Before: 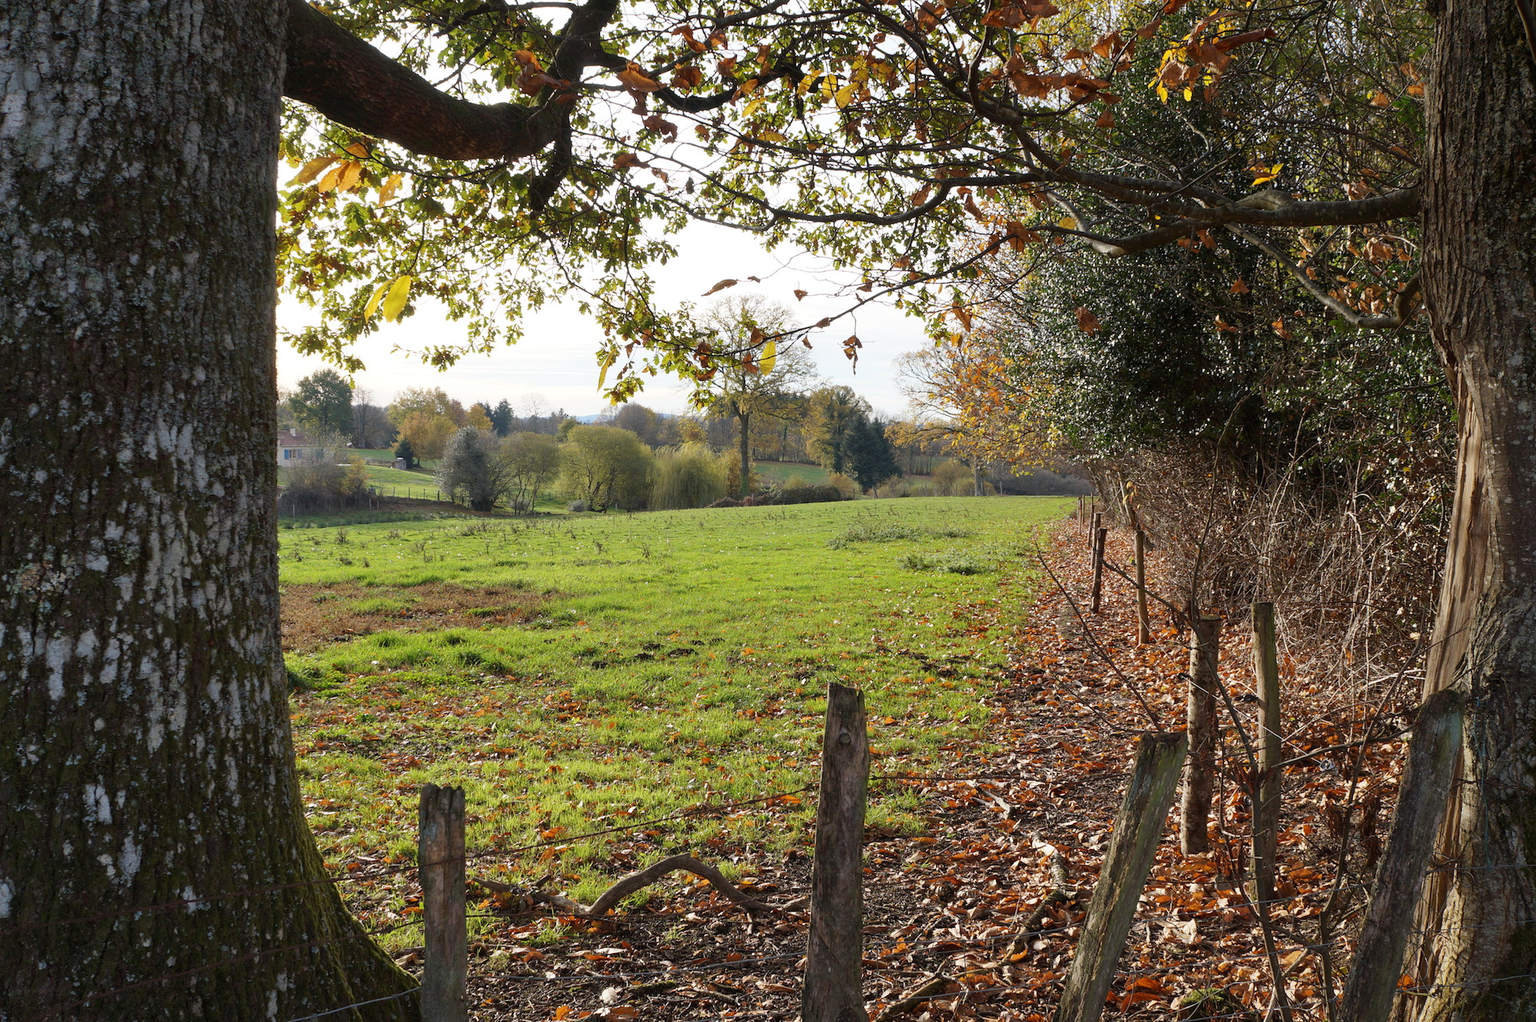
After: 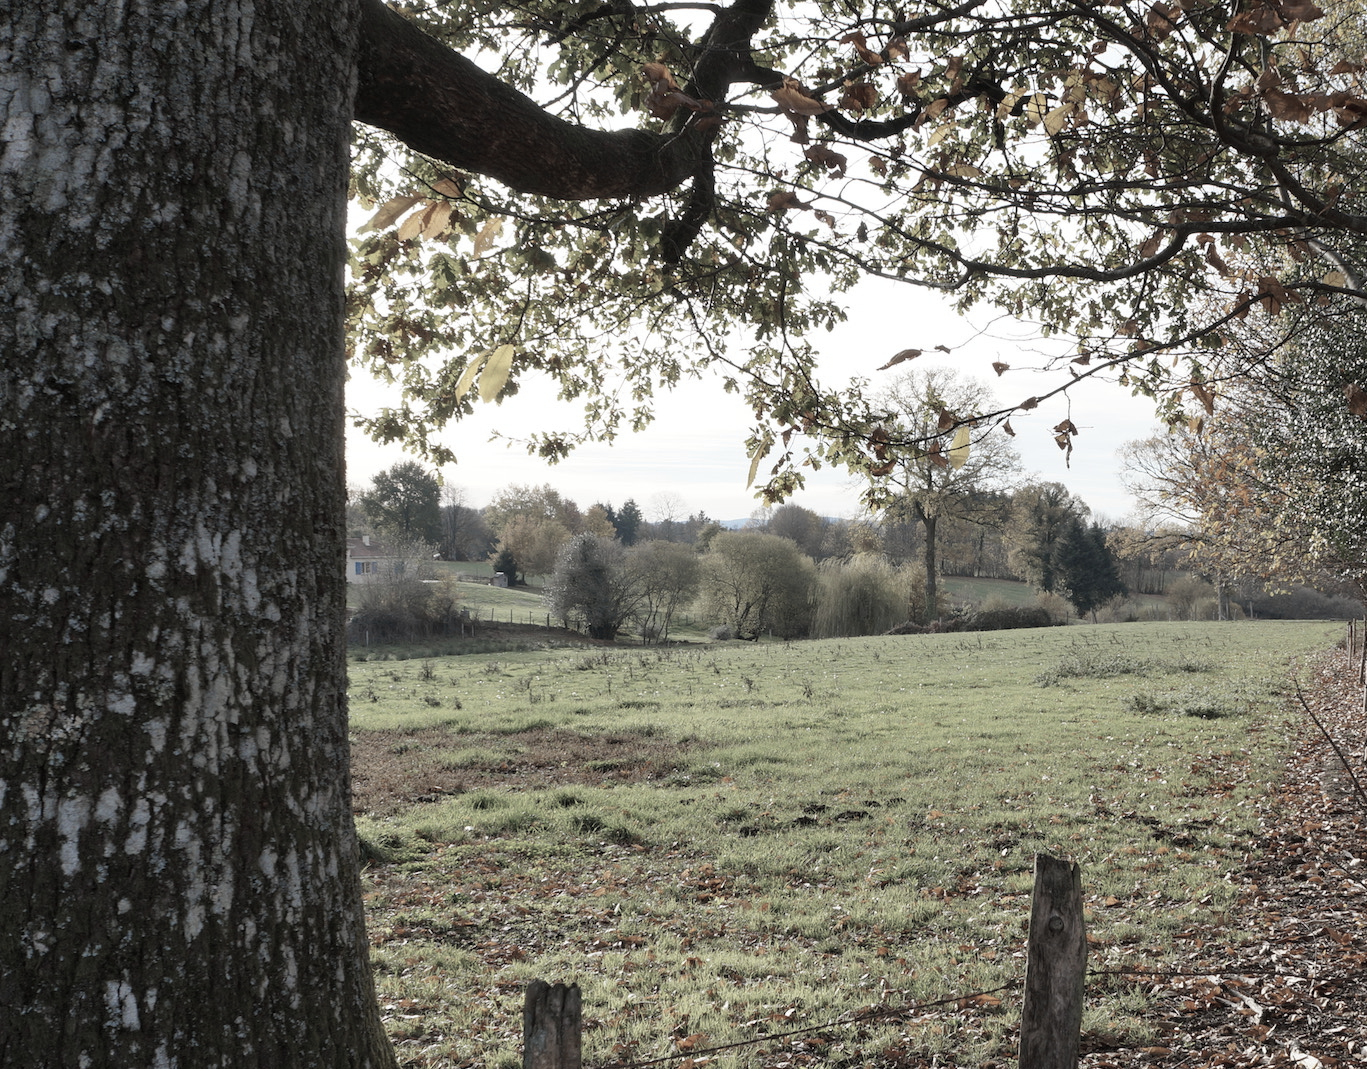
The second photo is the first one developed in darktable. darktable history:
color zones: curves: ch1 [(0.238, 0.163) (0.476, 0.2) (0.733, 0.322) (0.848, 0.134)]
crop: right 28.756%, bottom 16.331%
